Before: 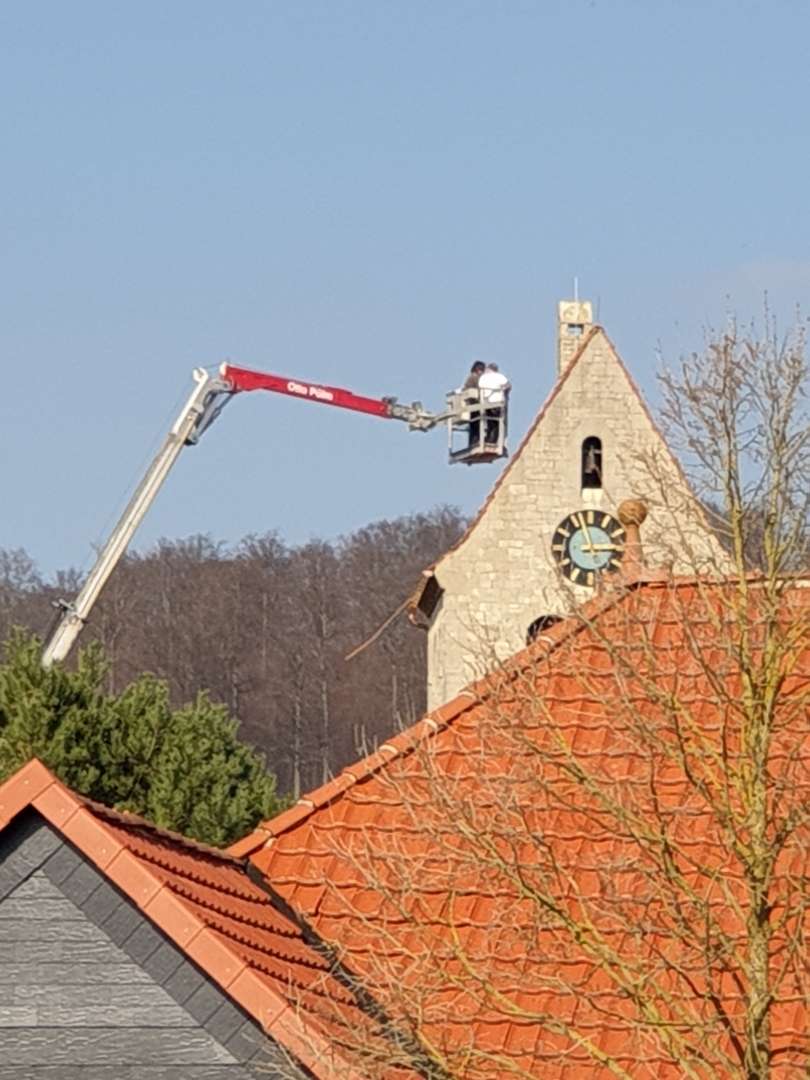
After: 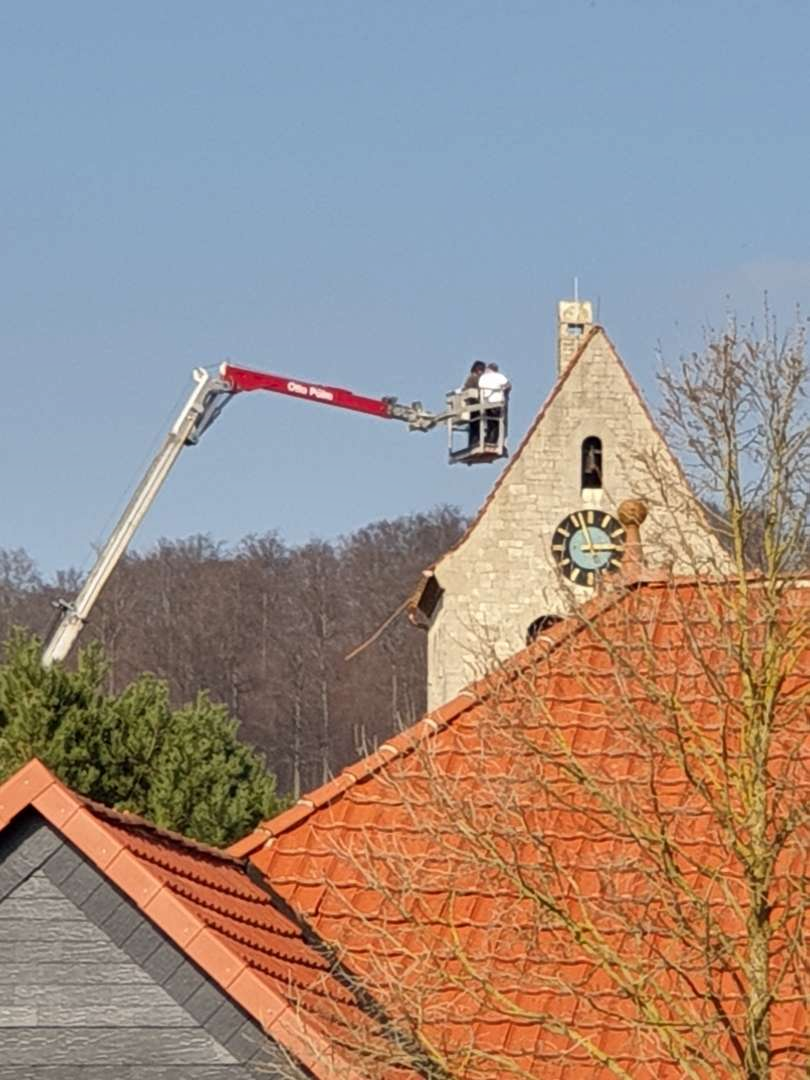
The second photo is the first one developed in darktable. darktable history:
shadows and highlights: highlights color adjustment 53.29%, soften with gaussian
